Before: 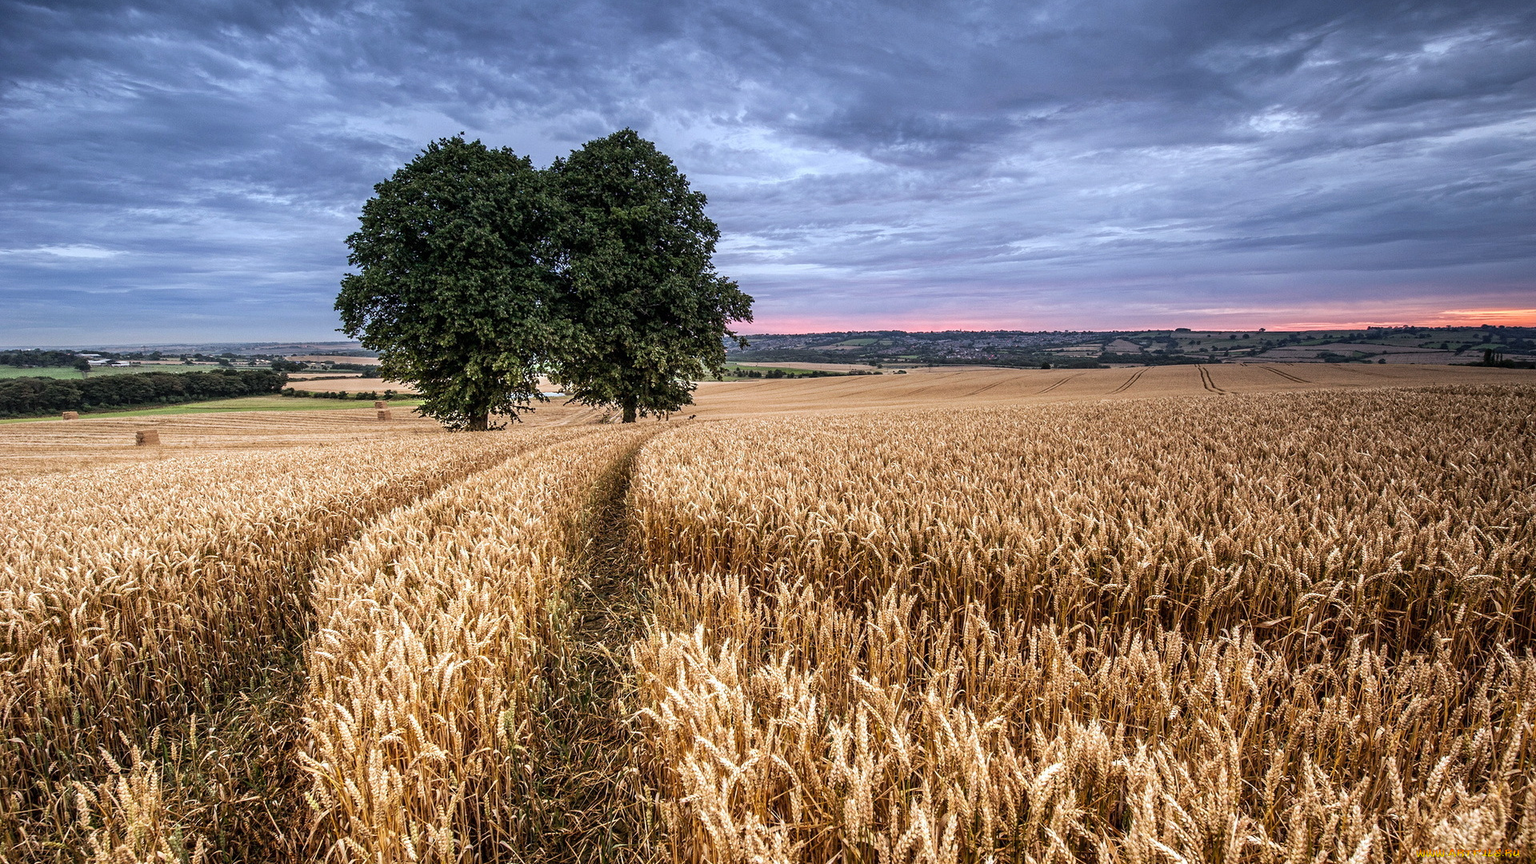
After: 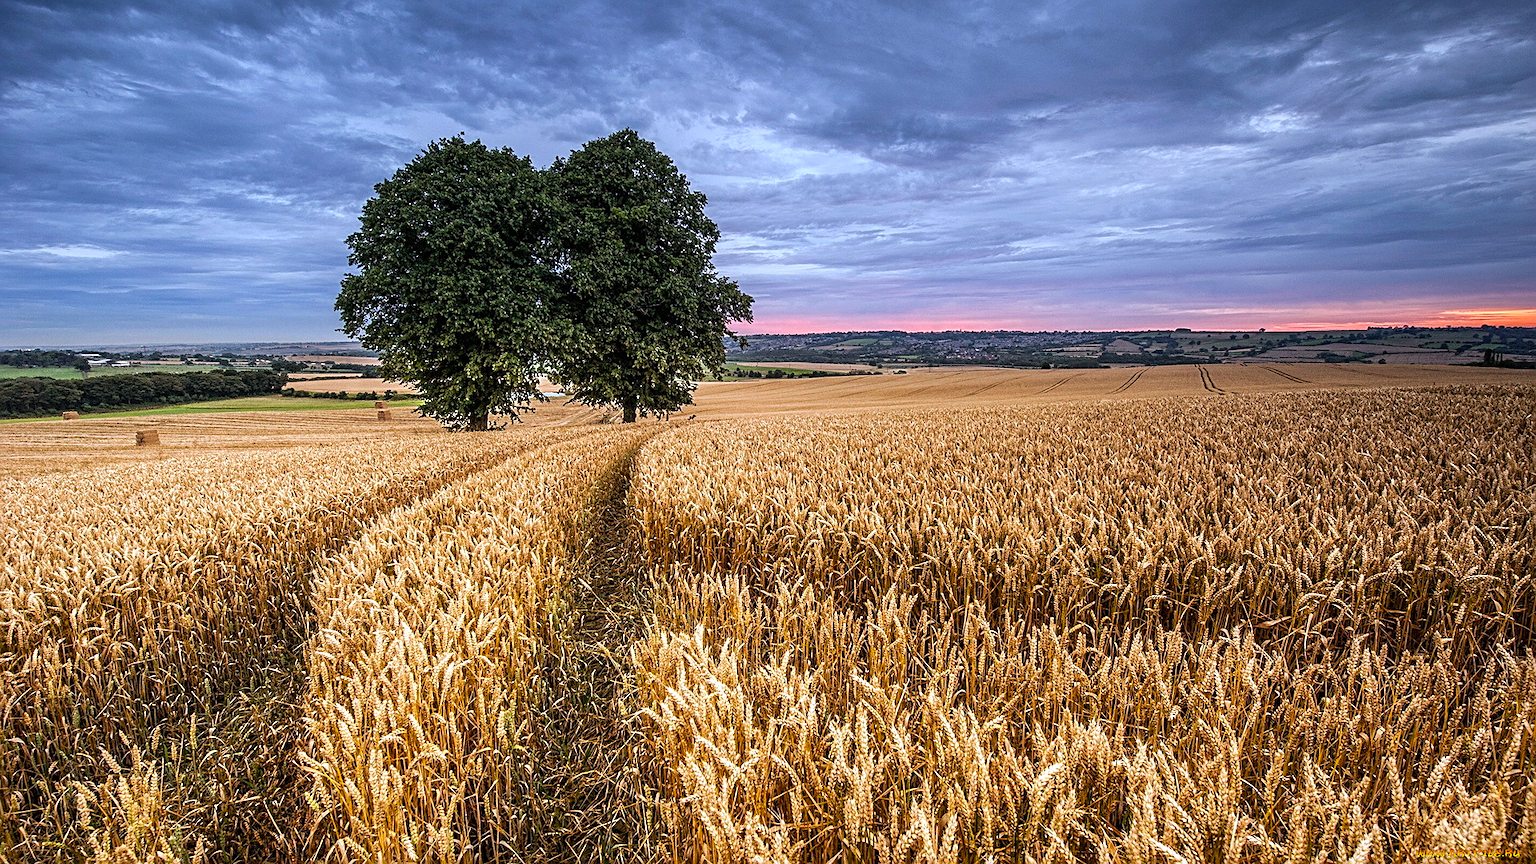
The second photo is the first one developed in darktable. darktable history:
sharpen: on, module defaults
color balance rgb: highlights gain › chroma 0.168%, highlights gain › hue 331.19°, perceptual saturation grading › global saturation 29.945%
